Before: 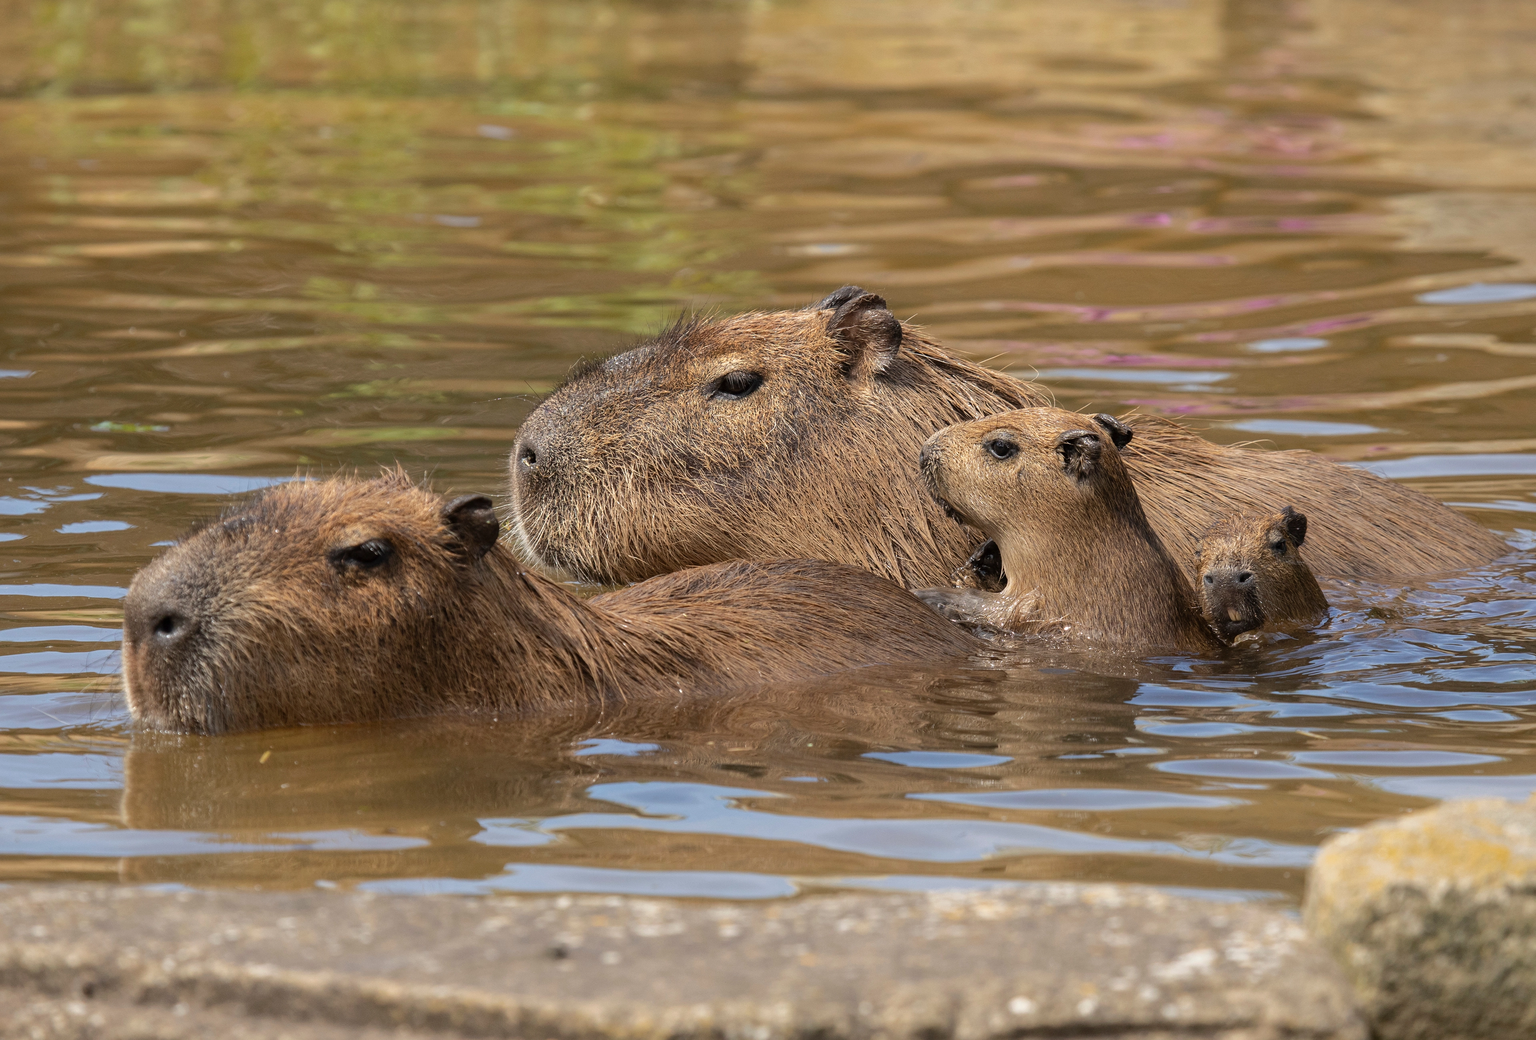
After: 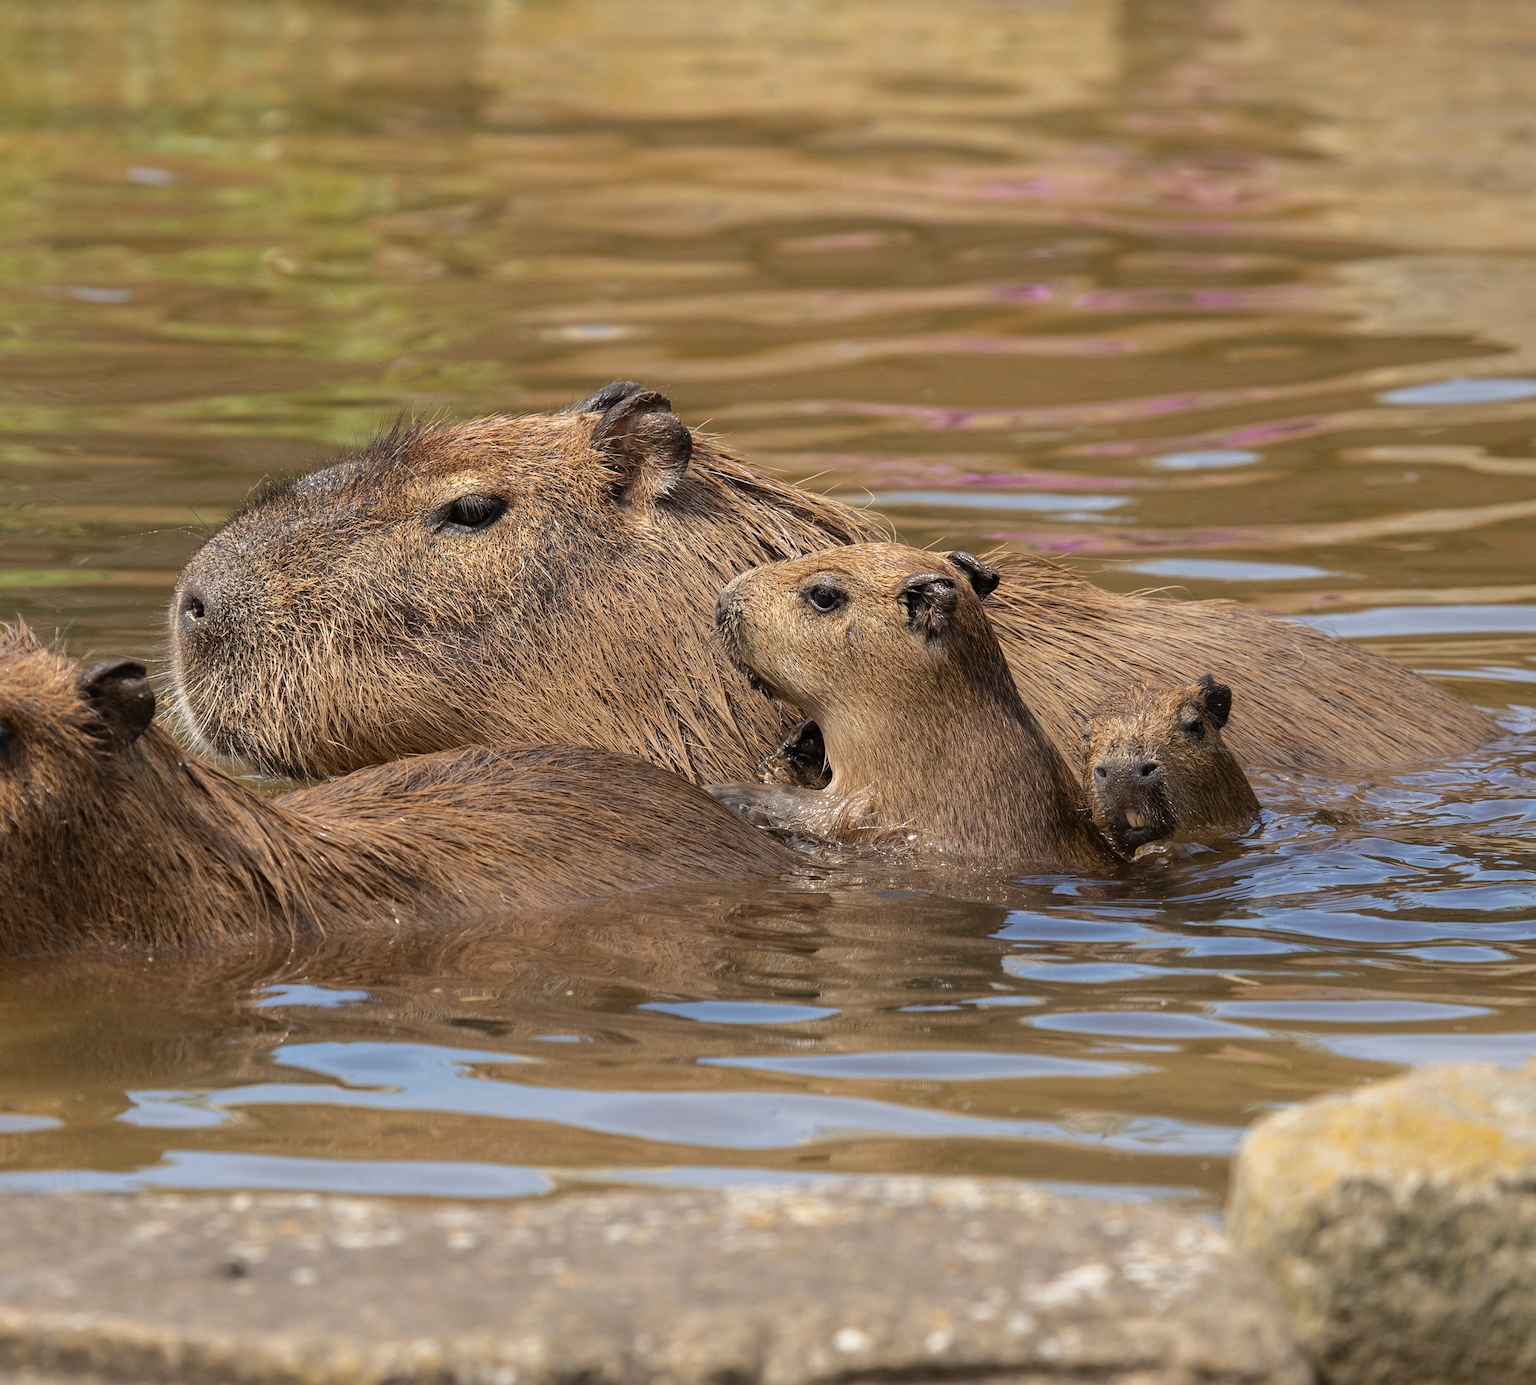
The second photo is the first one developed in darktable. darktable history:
crop and rotate: left 24.944%
color balance rgb: perceptual saturation grading › global saturation 0.087%
